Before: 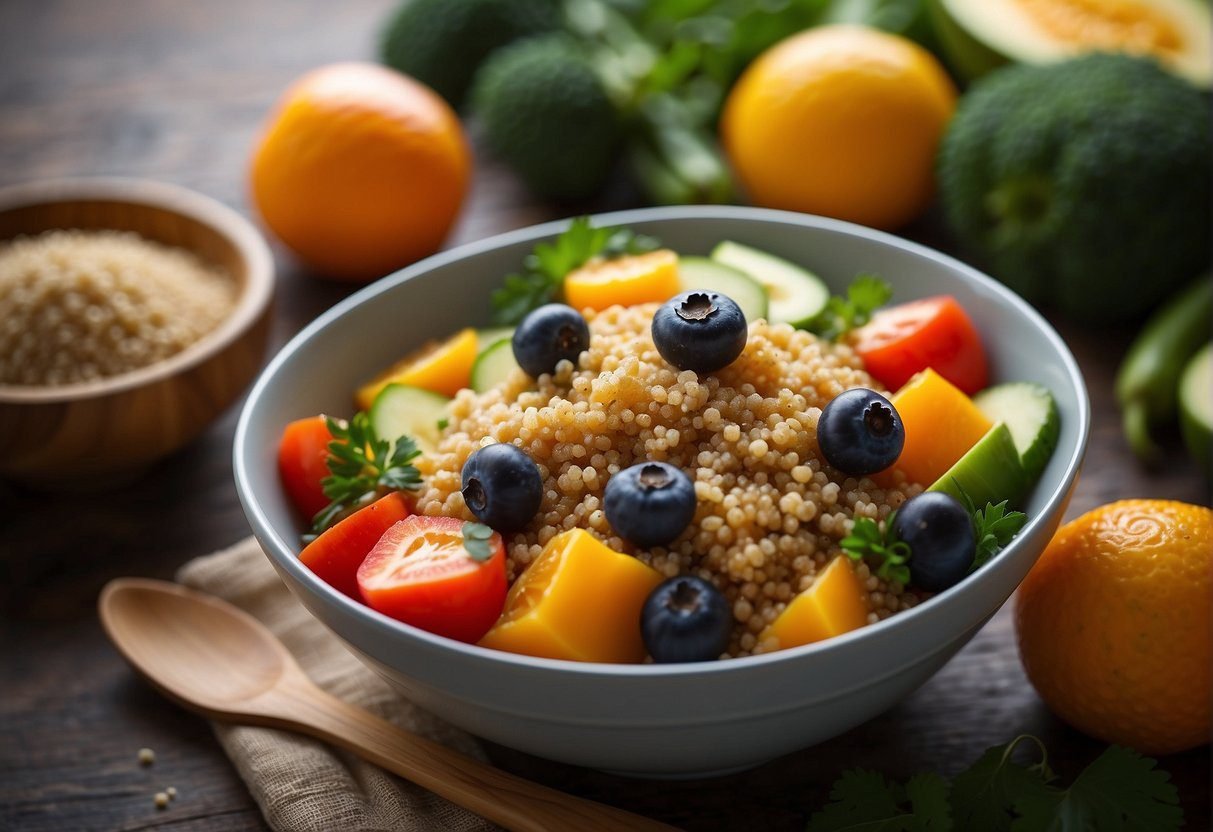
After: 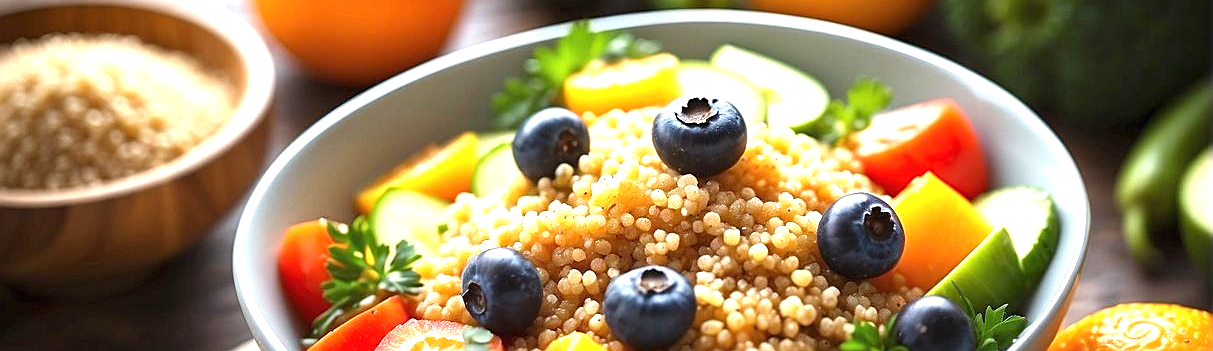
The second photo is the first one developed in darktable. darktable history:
exposure: black level correction 0, exposure 1.333 EV, compensate highlight preservation false
crop and rotate: top 23.573%, bottom 34.199%
sharpen: on, module defaults
